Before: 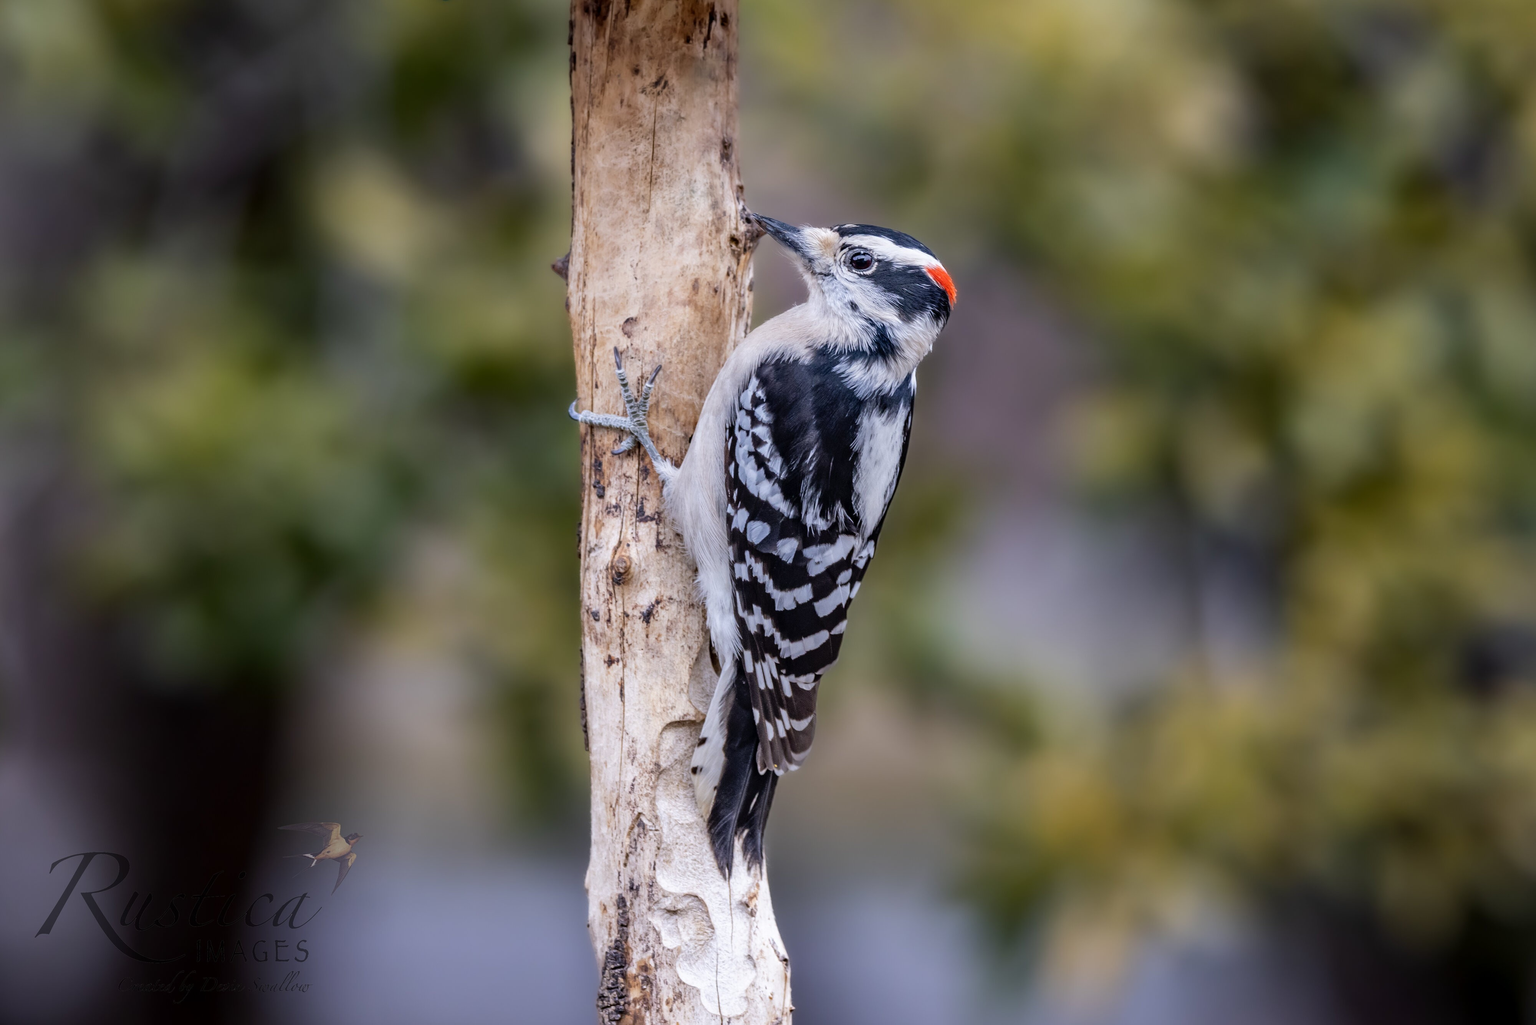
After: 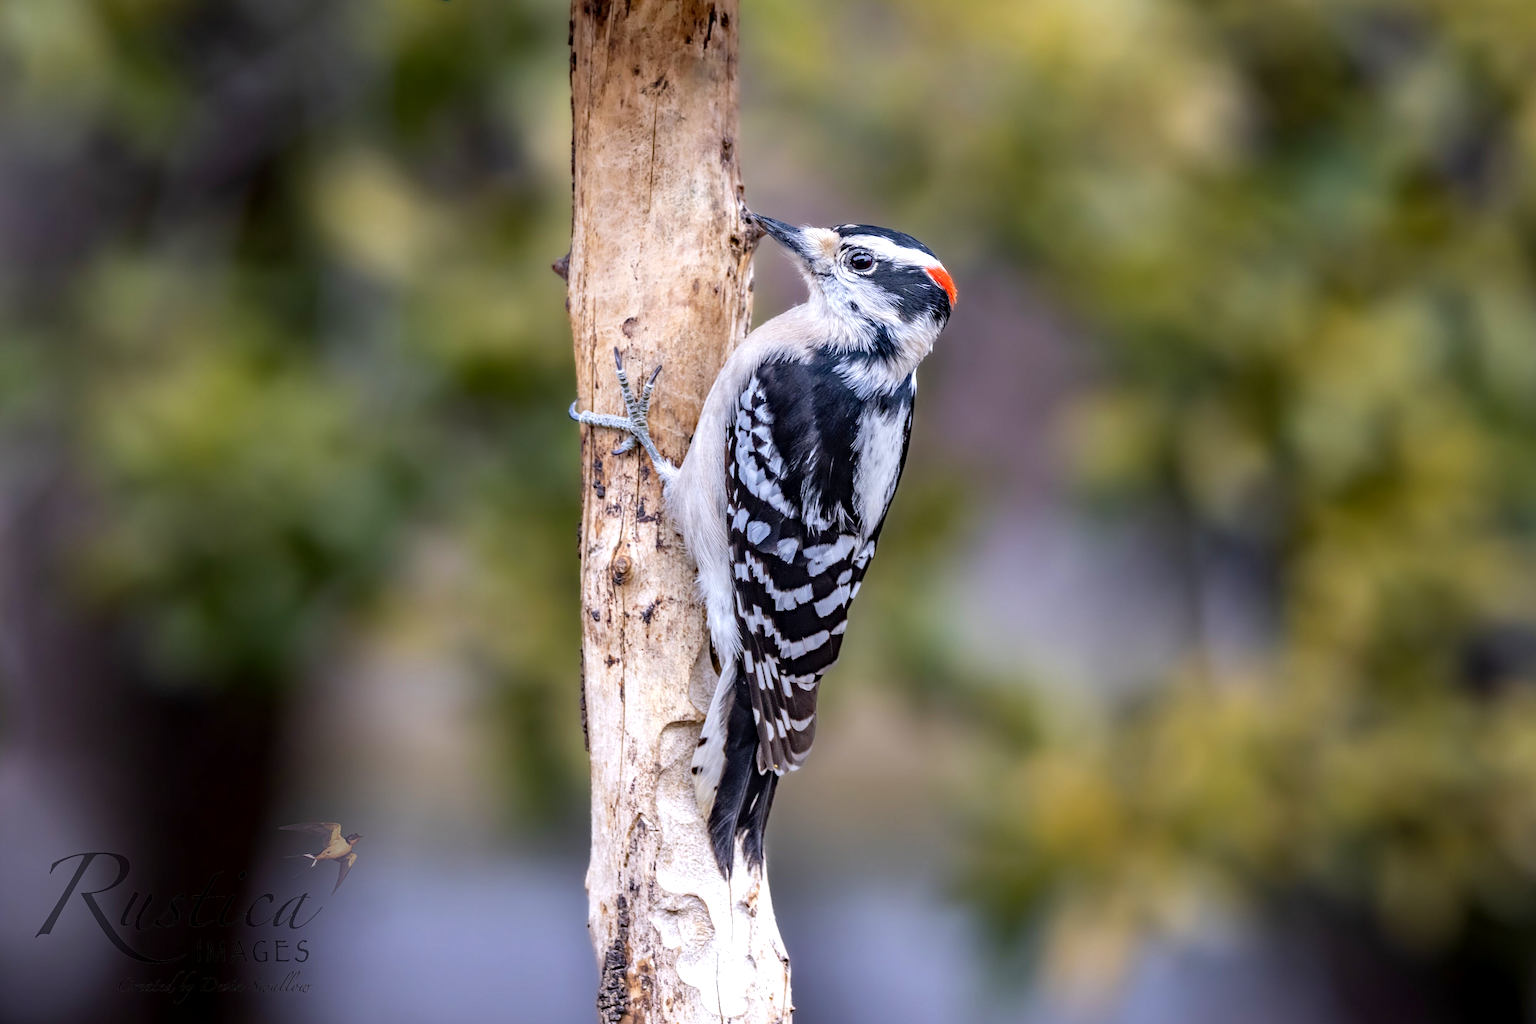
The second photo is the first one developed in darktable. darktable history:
haze removal: compatibility mode true, adaptive false
exposure: black level correction 0.001, exposure 0.499 EV, compensate exposure bias true, compensate highlight preservation false
